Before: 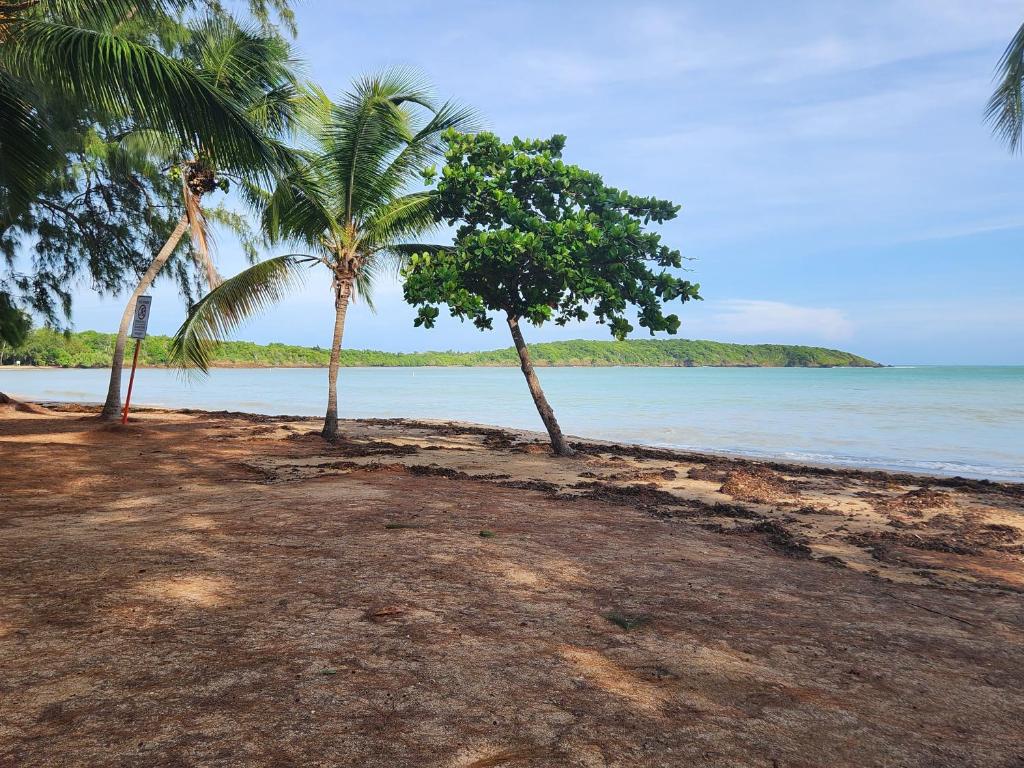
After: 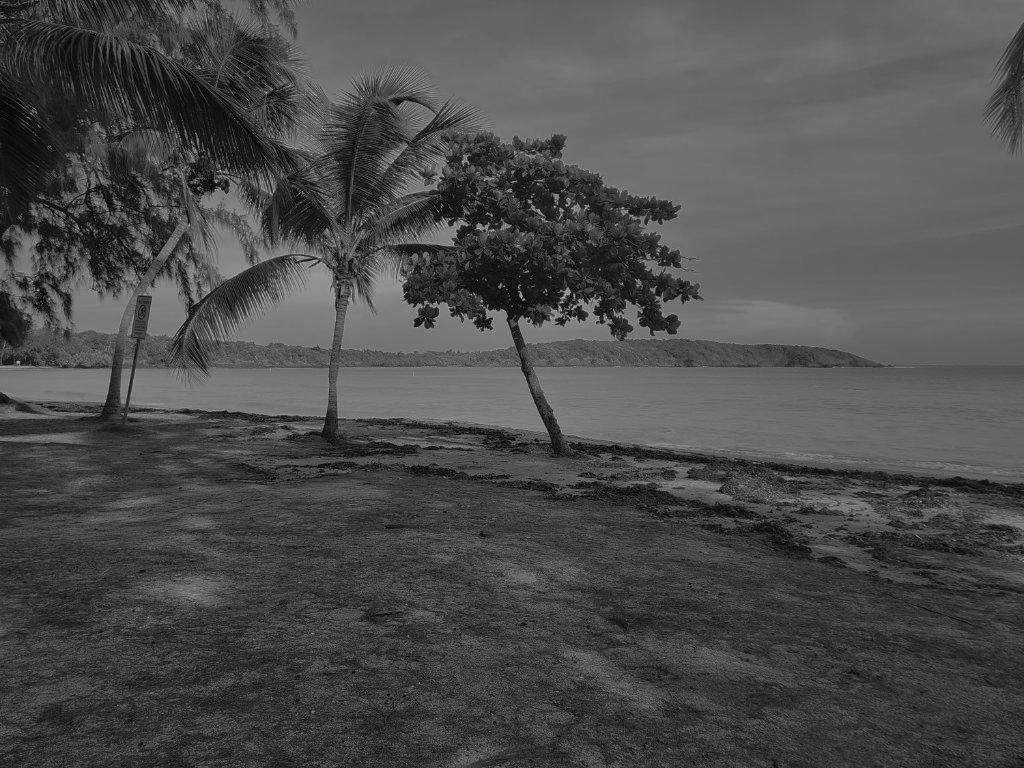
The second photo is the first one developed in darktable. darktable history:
base curve: curves: ch0 [(0, 0) (0.841, 0.609) (1, 1)]
monochrome: a 79.32, b 81.83, size 1.1
